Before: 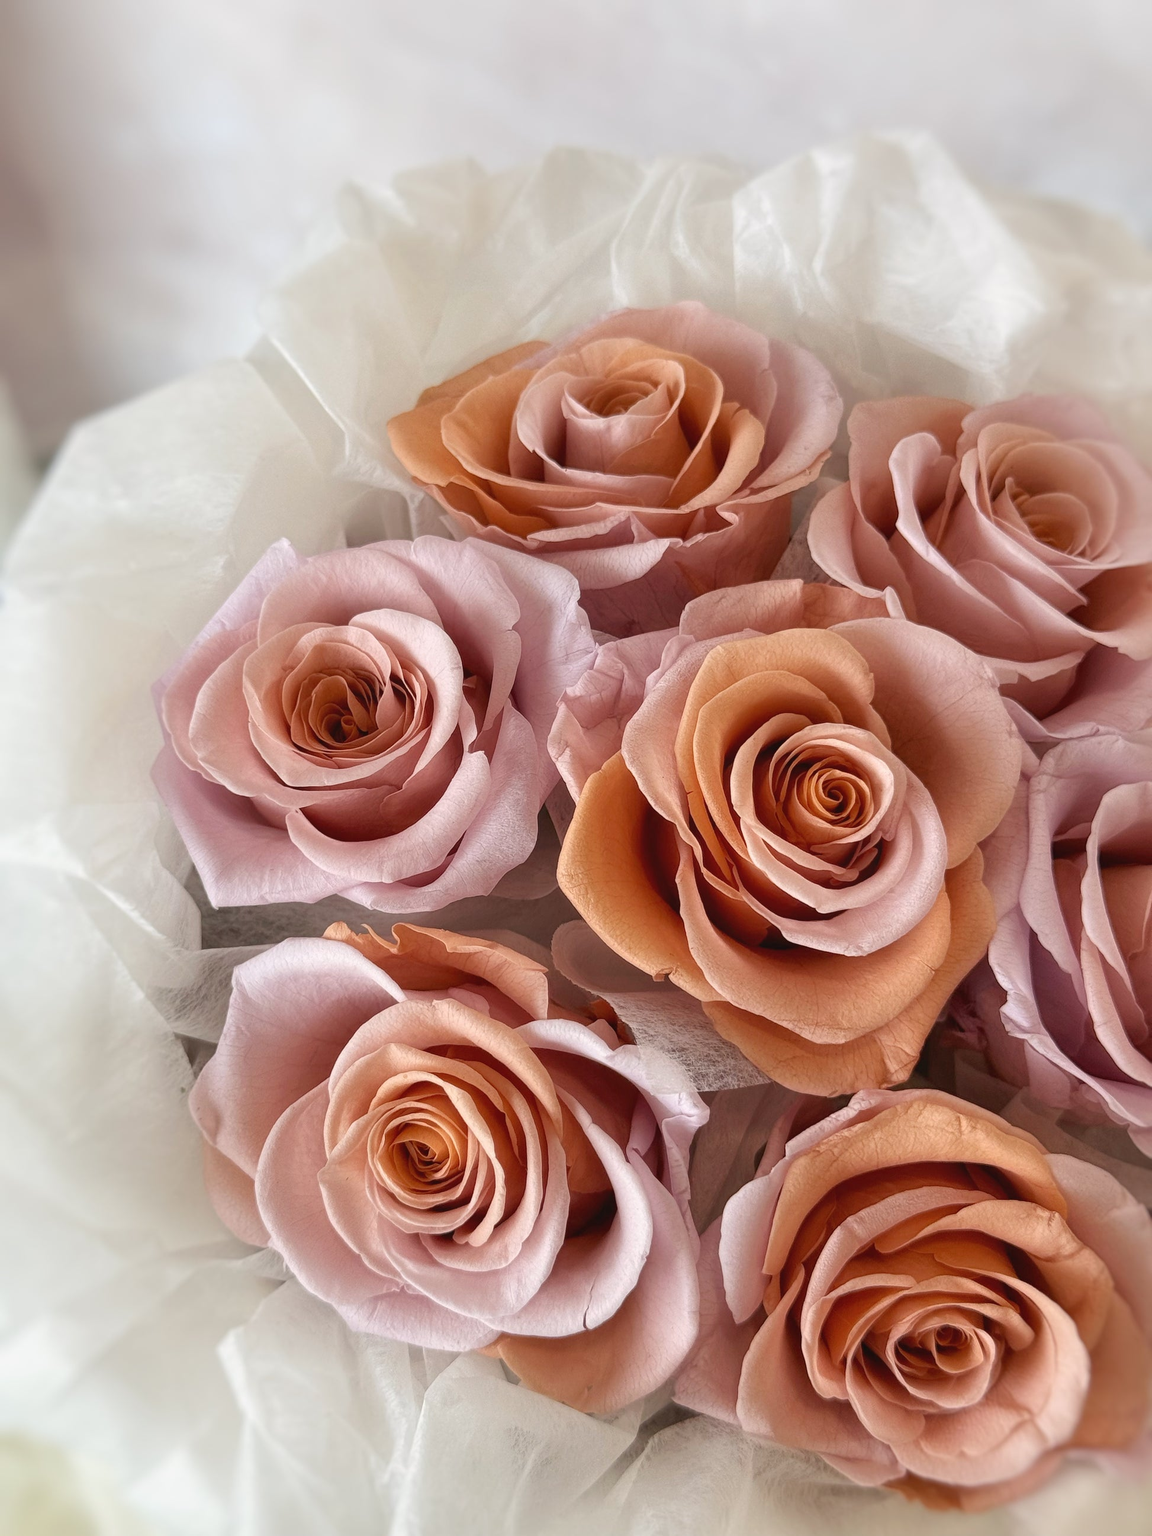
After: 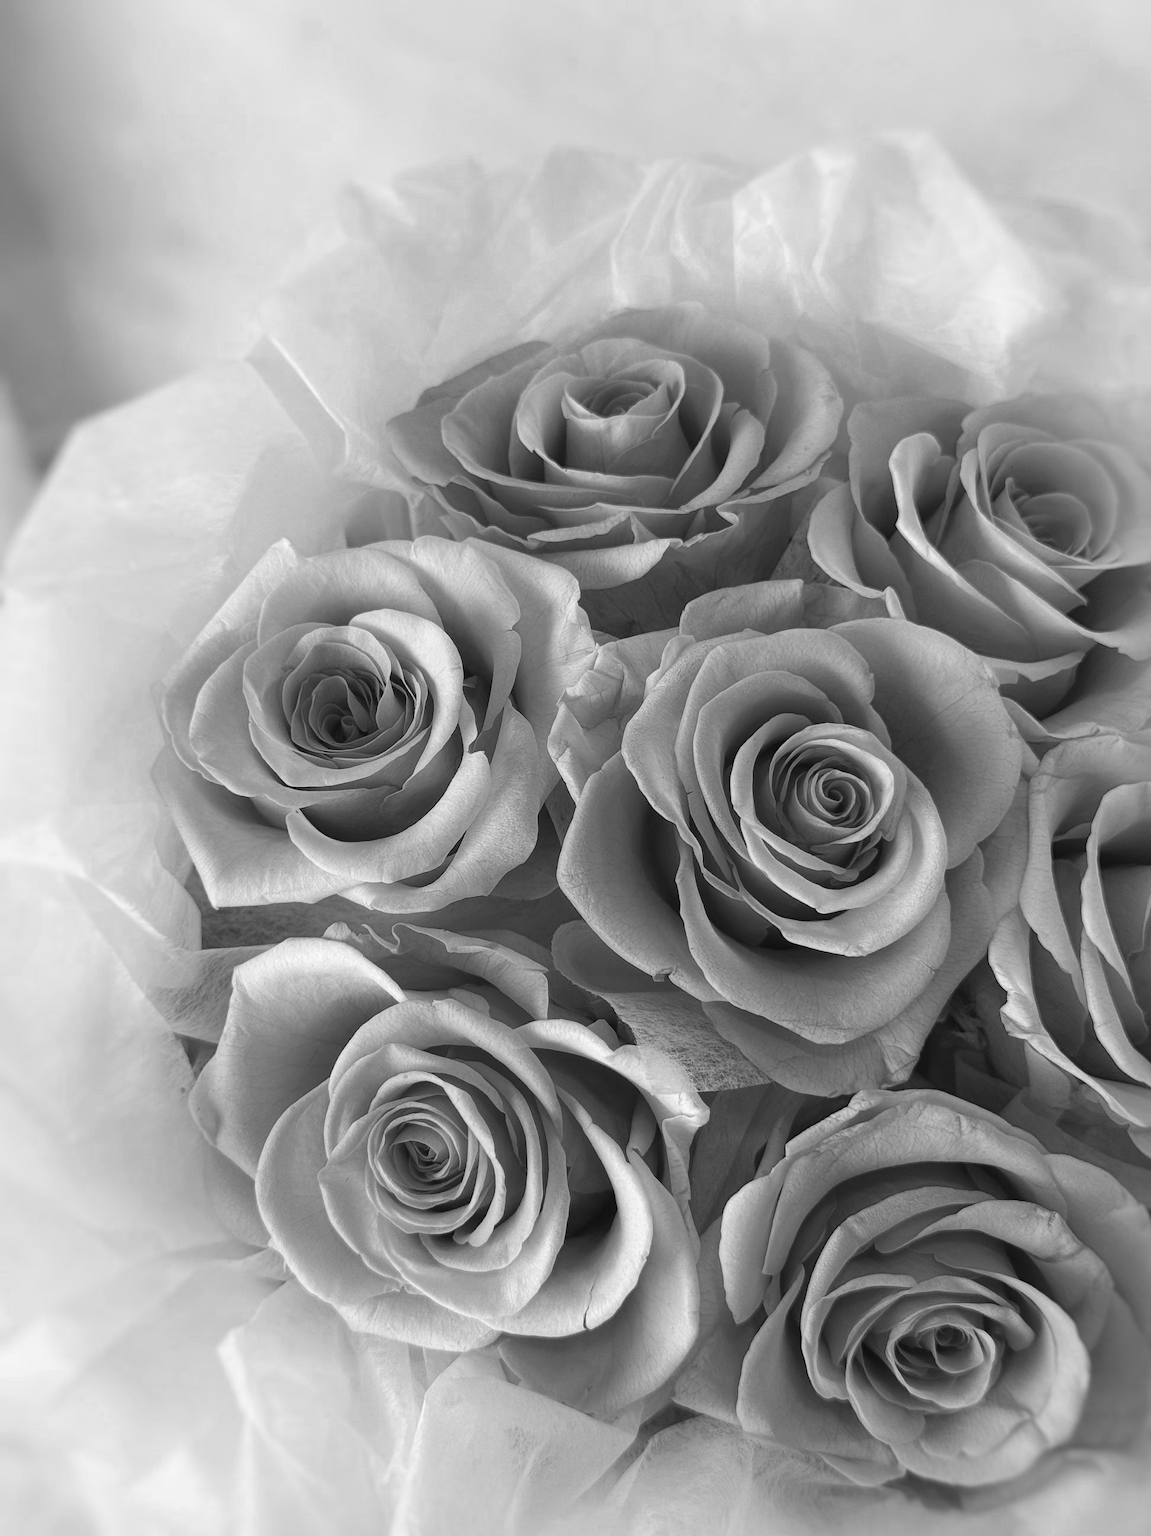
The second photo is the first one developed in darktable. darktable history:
color zones: curves: ch0 [(0.002, 0.593) (0.143, 0.417) (0.285, 0.541) (0.455, 0.289) (0.608, 0.327) (0.727, 0.283) (0.869, 0.571) (1, 0.603)]; ch1 [(0, 0) (0.143, 0) (0.286, 0) (0.429, 0) (0.571, 0) (0.714, 0) (0.857, 0)]
color contrast: green-magenta contrast 0.85, blue-yellow contrast 1.25, unbound 0
